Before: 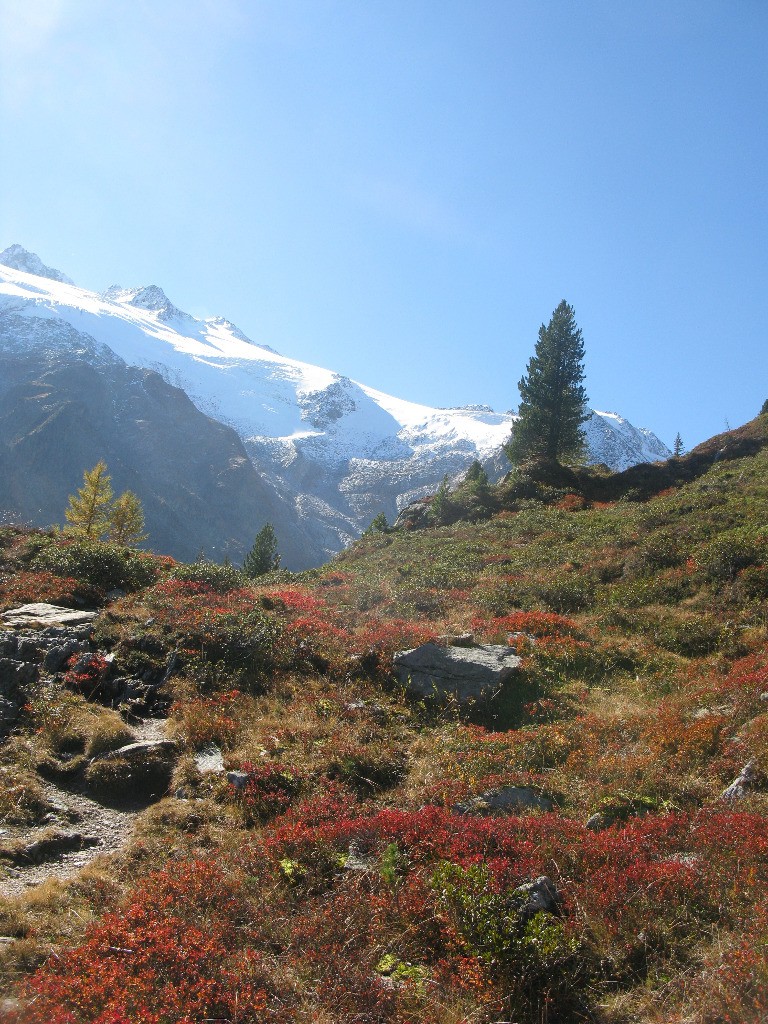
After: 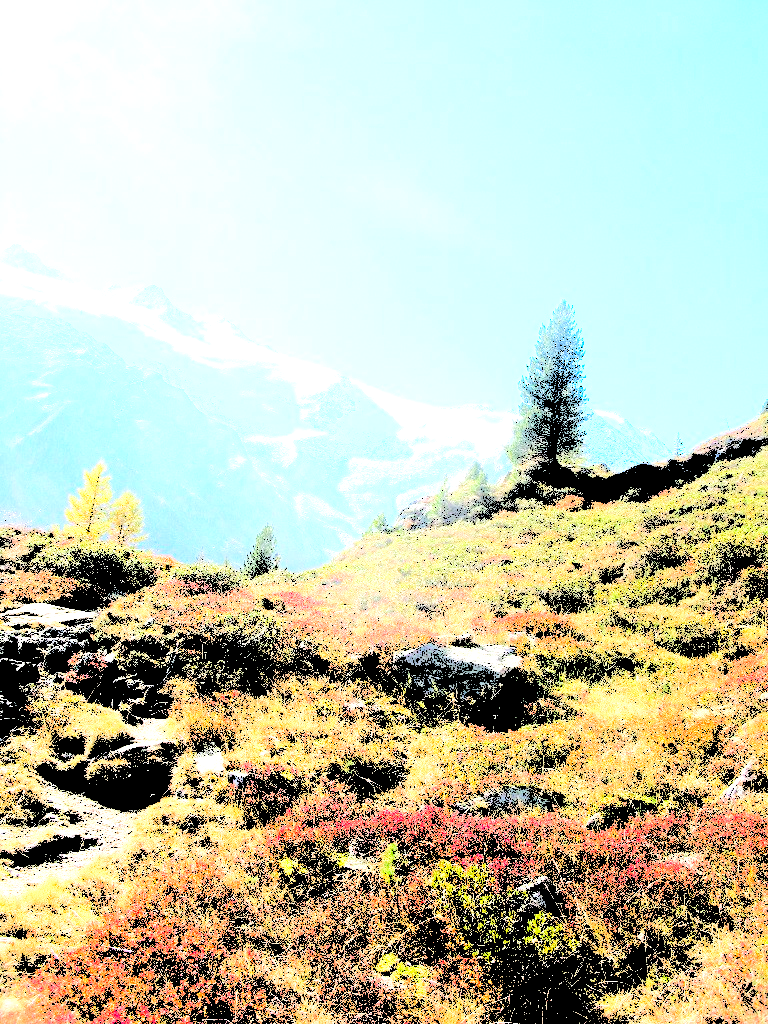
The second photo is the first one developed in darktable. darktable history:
levels: levels [0.246, 0.256, 0.506]
color calibration: illuminant same as pipeline (D50), adaptation none (bypass), x 0.332, y 0.333, temperature 5023.02 K
